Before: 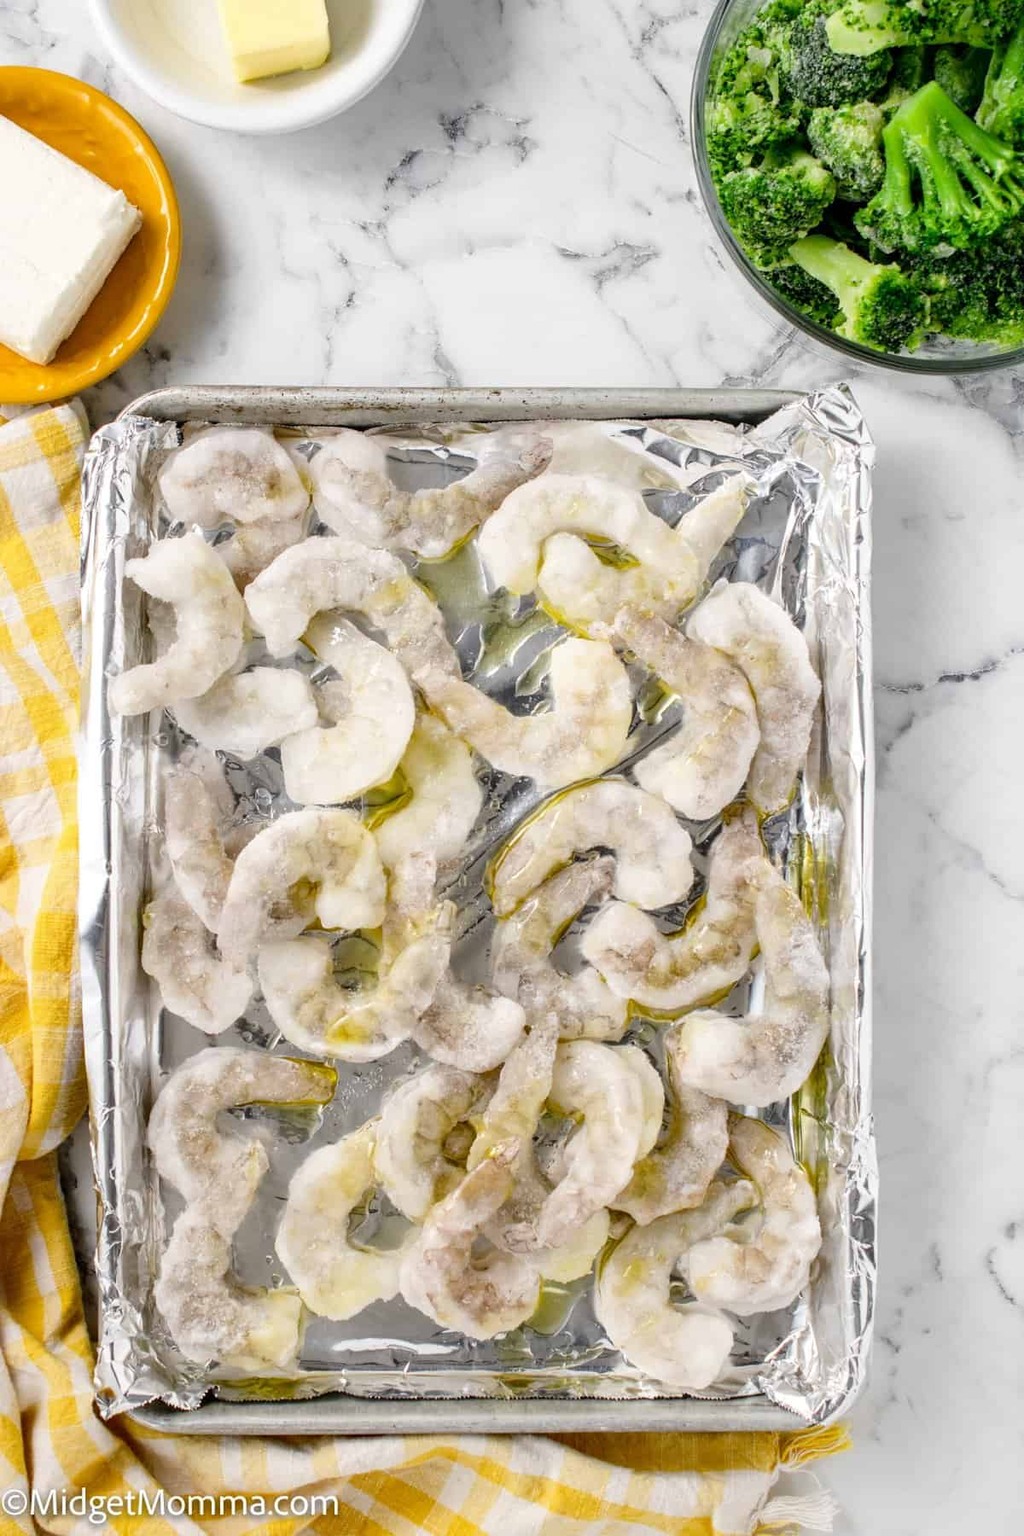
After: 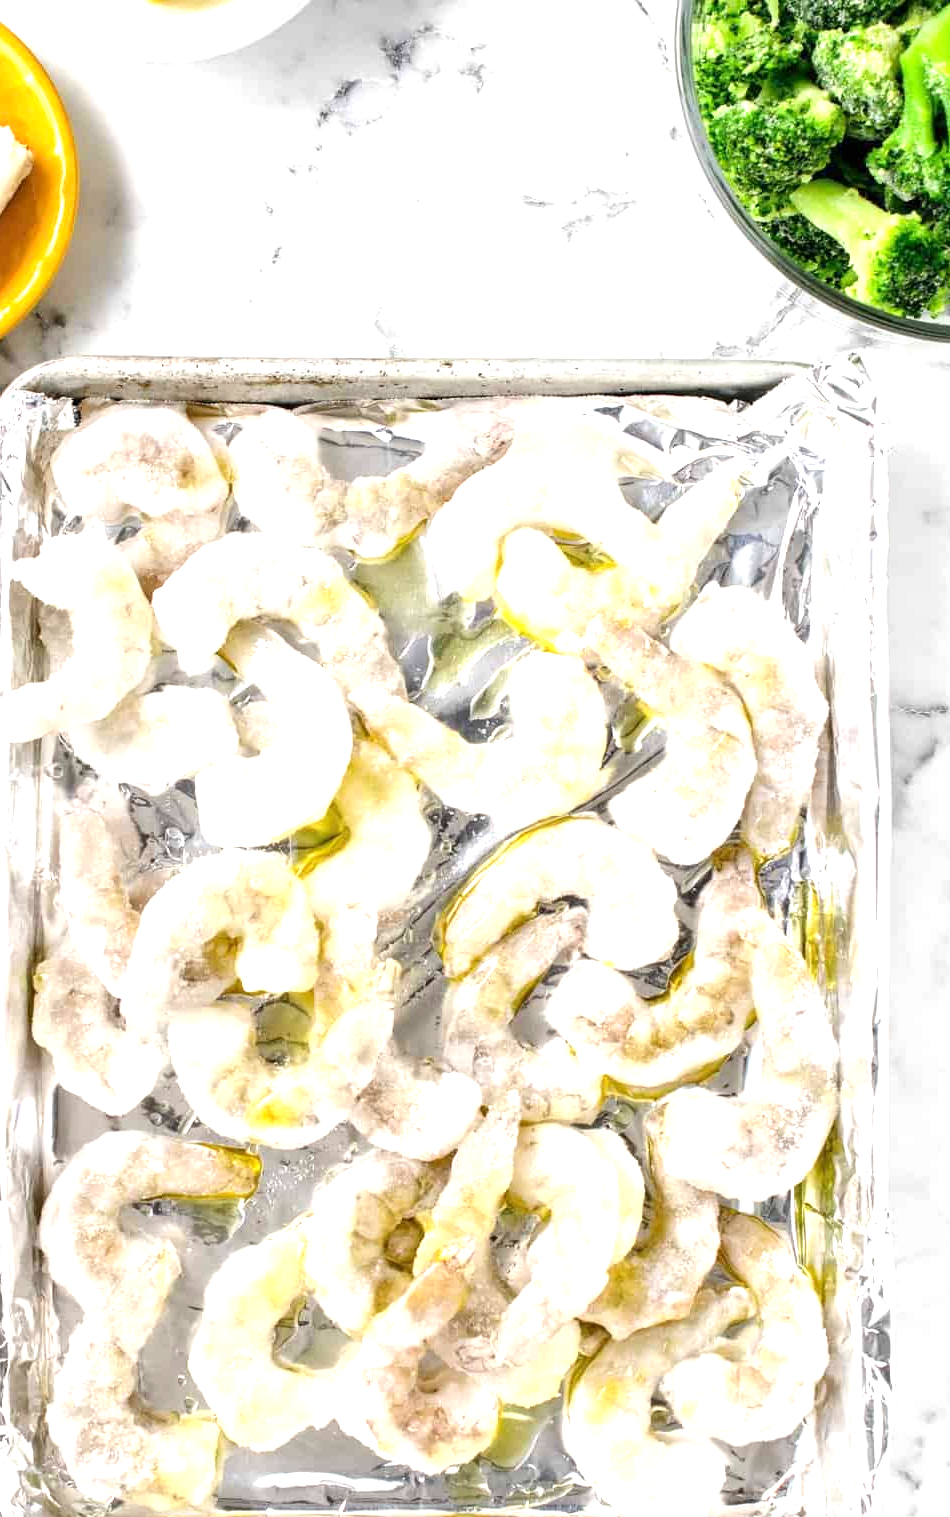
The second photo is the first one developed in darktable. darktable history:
crop: left 11.225%, top 5.381%, right 9.565%, bottom 10.314%
exposure: exposure 1 EV, compensate highlight preservation false
